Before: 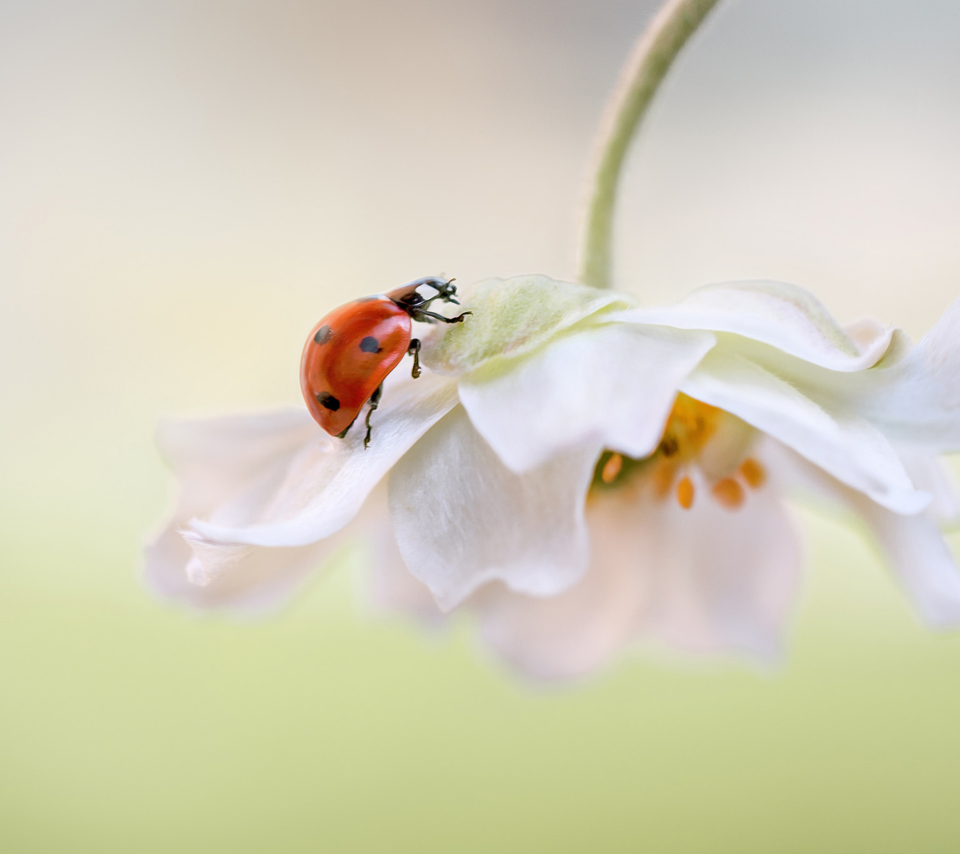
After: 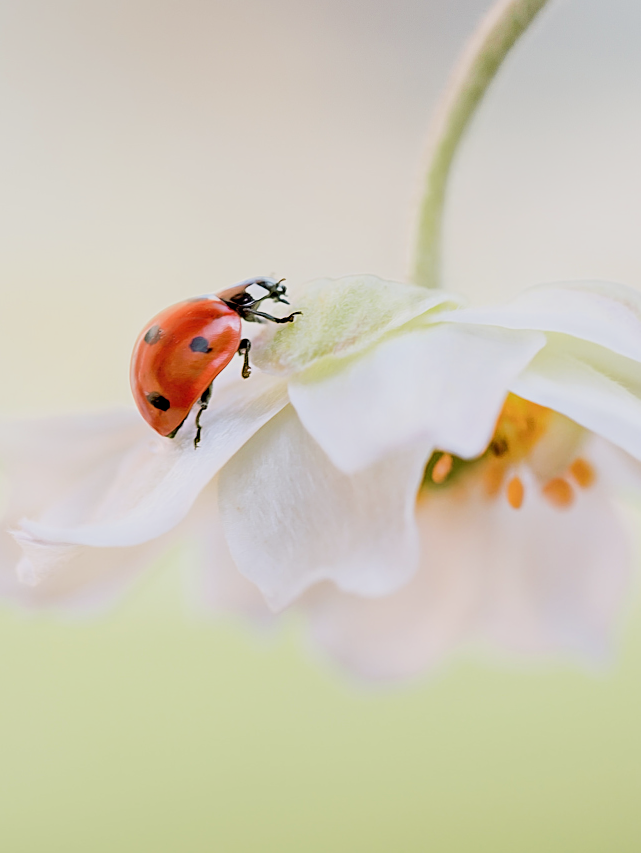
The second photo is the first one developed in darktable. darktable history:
filmic rgb: black relative exposure -7.65 EV, white relative exposure 4.56 EV, hardness 3.61
sharpen: on, module defaults
crop and rotate: left 17.732%, right 15.423%
exposure: black level correction 0, exposure 0.5 EV, compensate highlight preservation false
